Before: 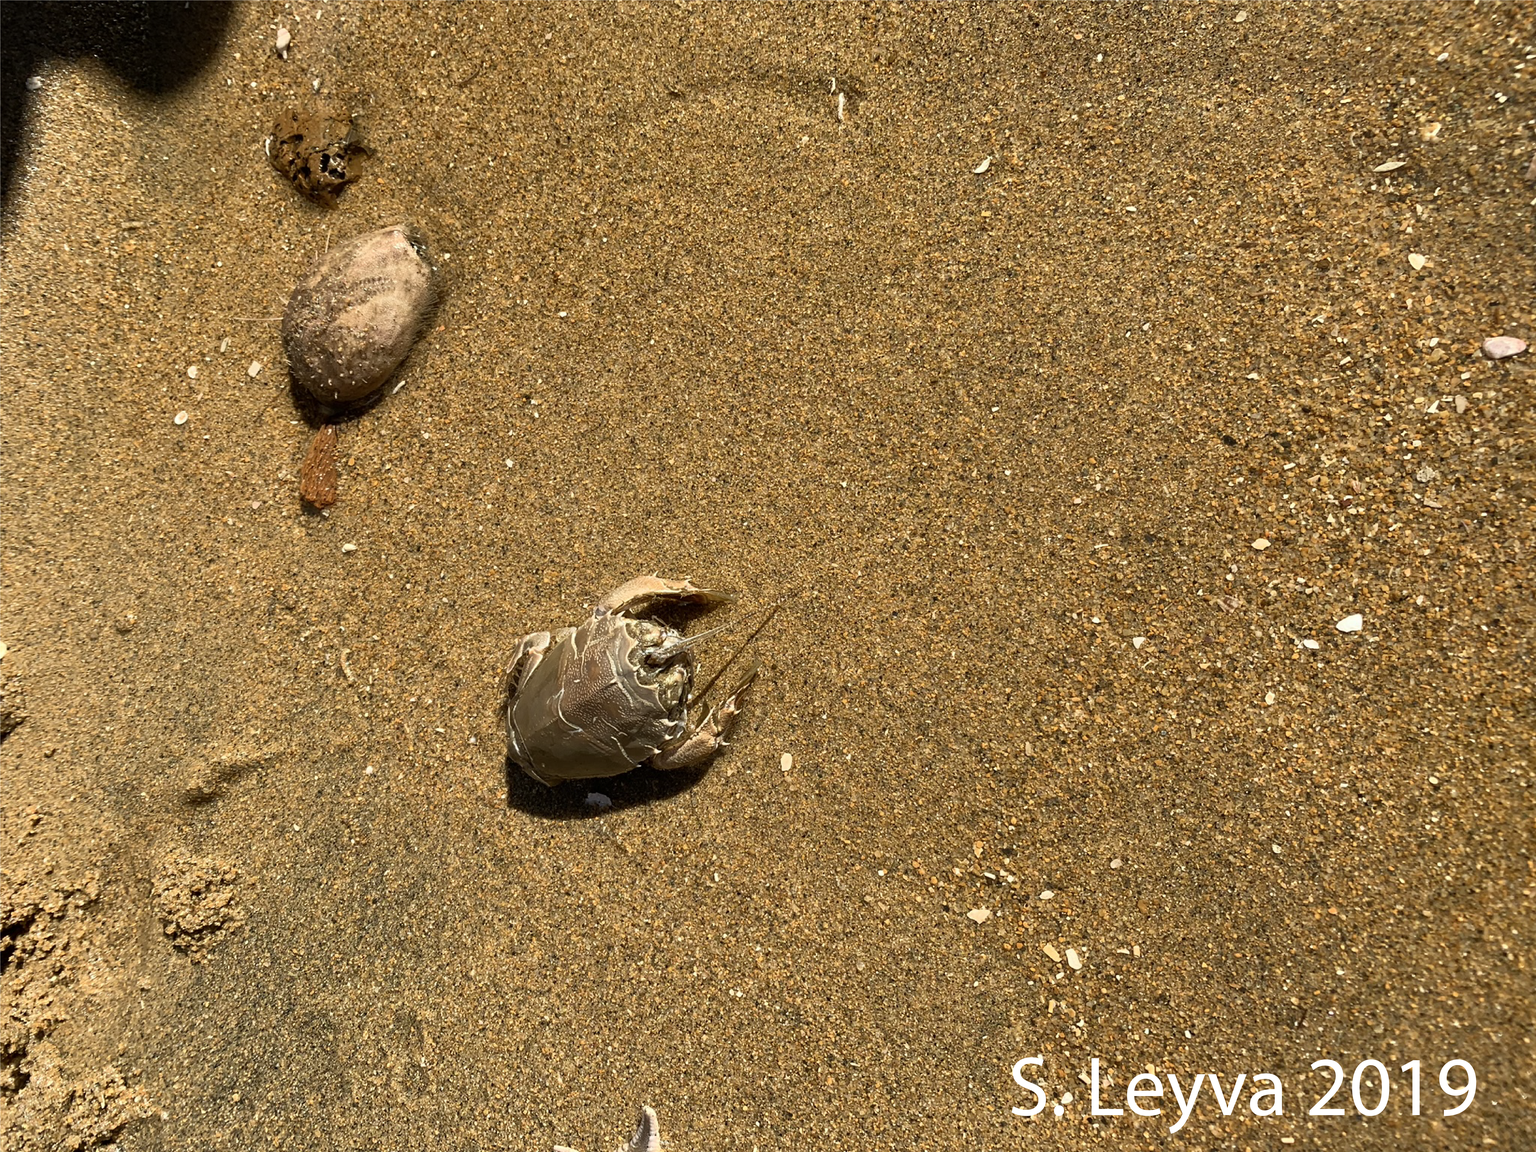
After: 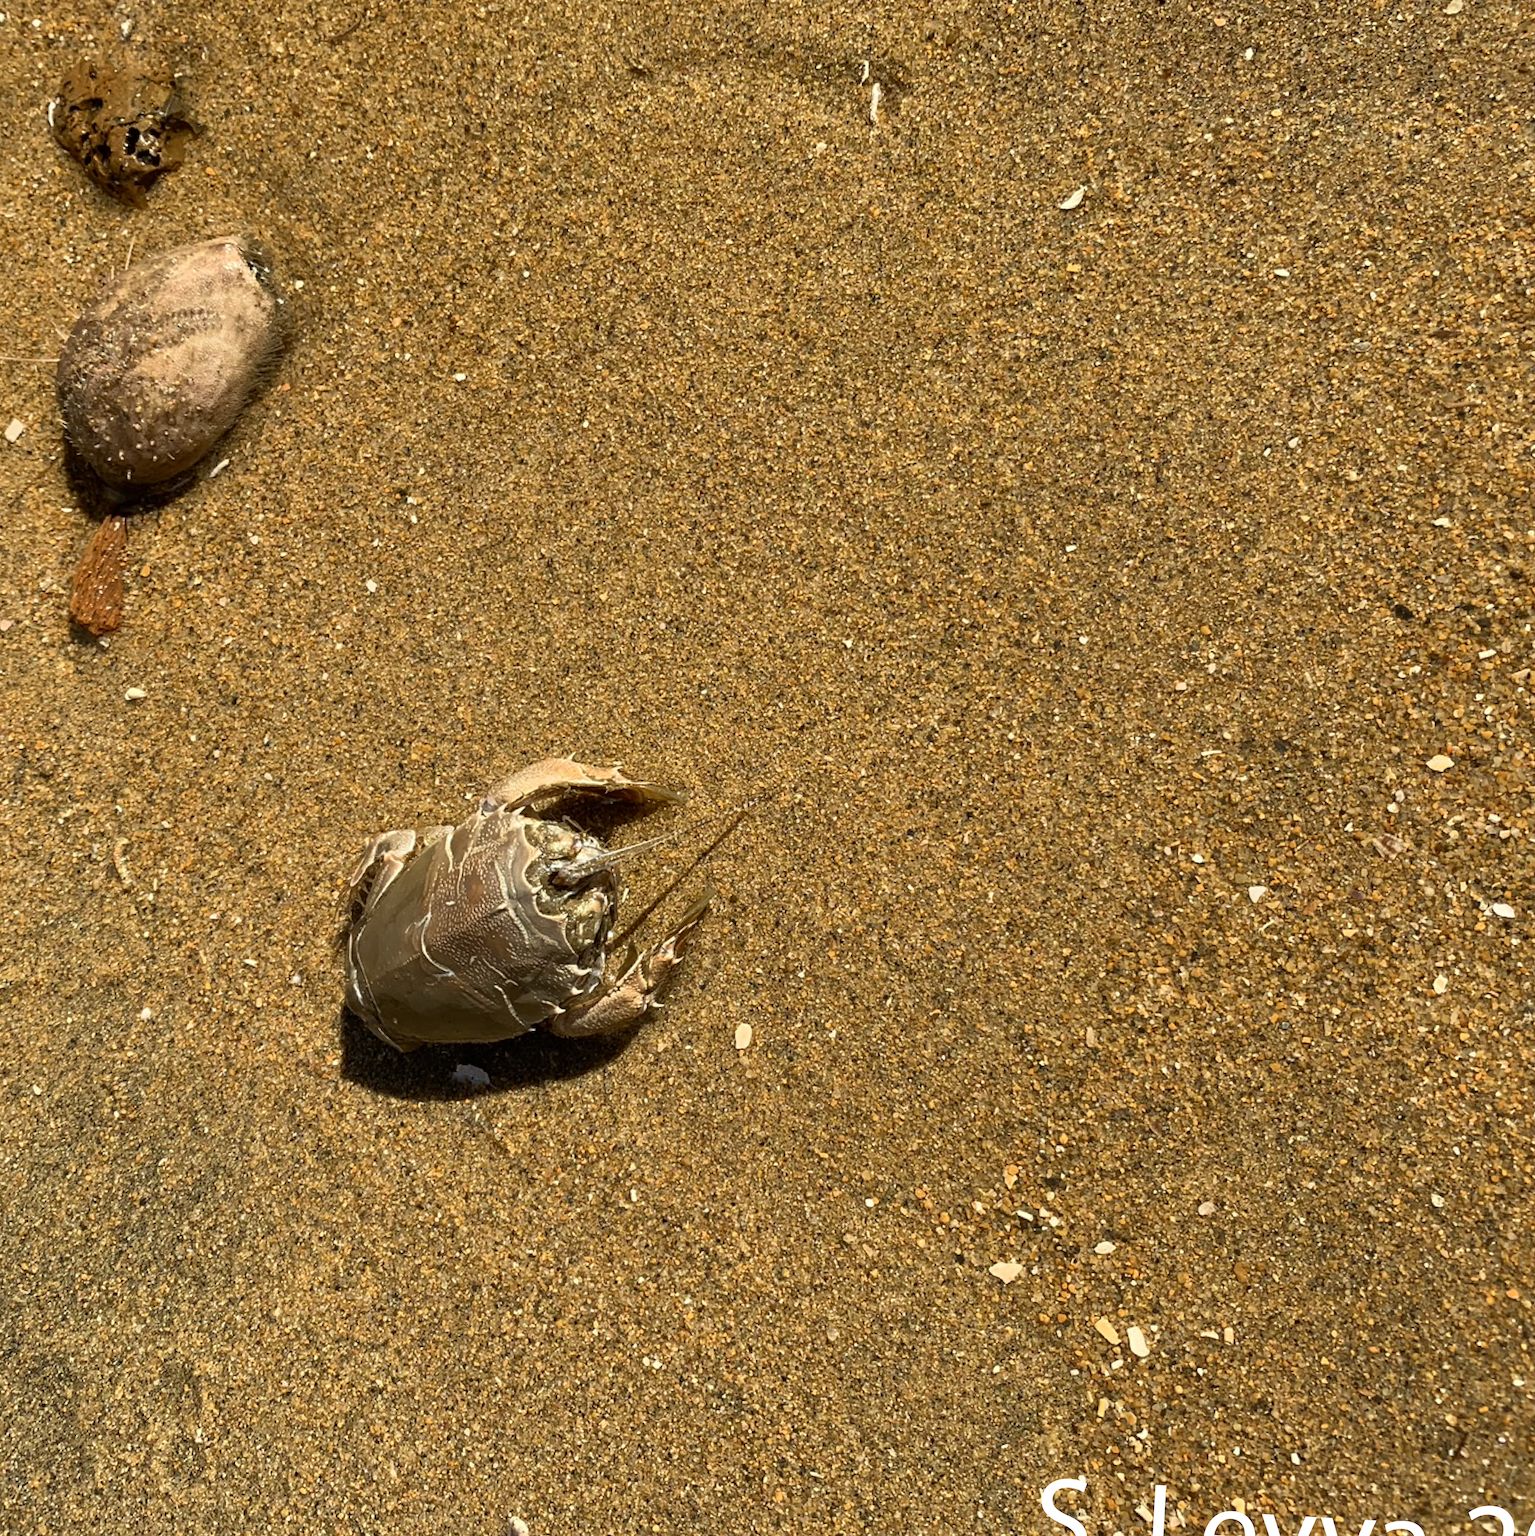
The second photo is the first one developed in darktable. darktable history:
contrast brightness saturation: saturation 0.13
crop and rotate: angle -3.27°, left 14.277%, top 0.028%, right 10.766%, bottom 0.028%
